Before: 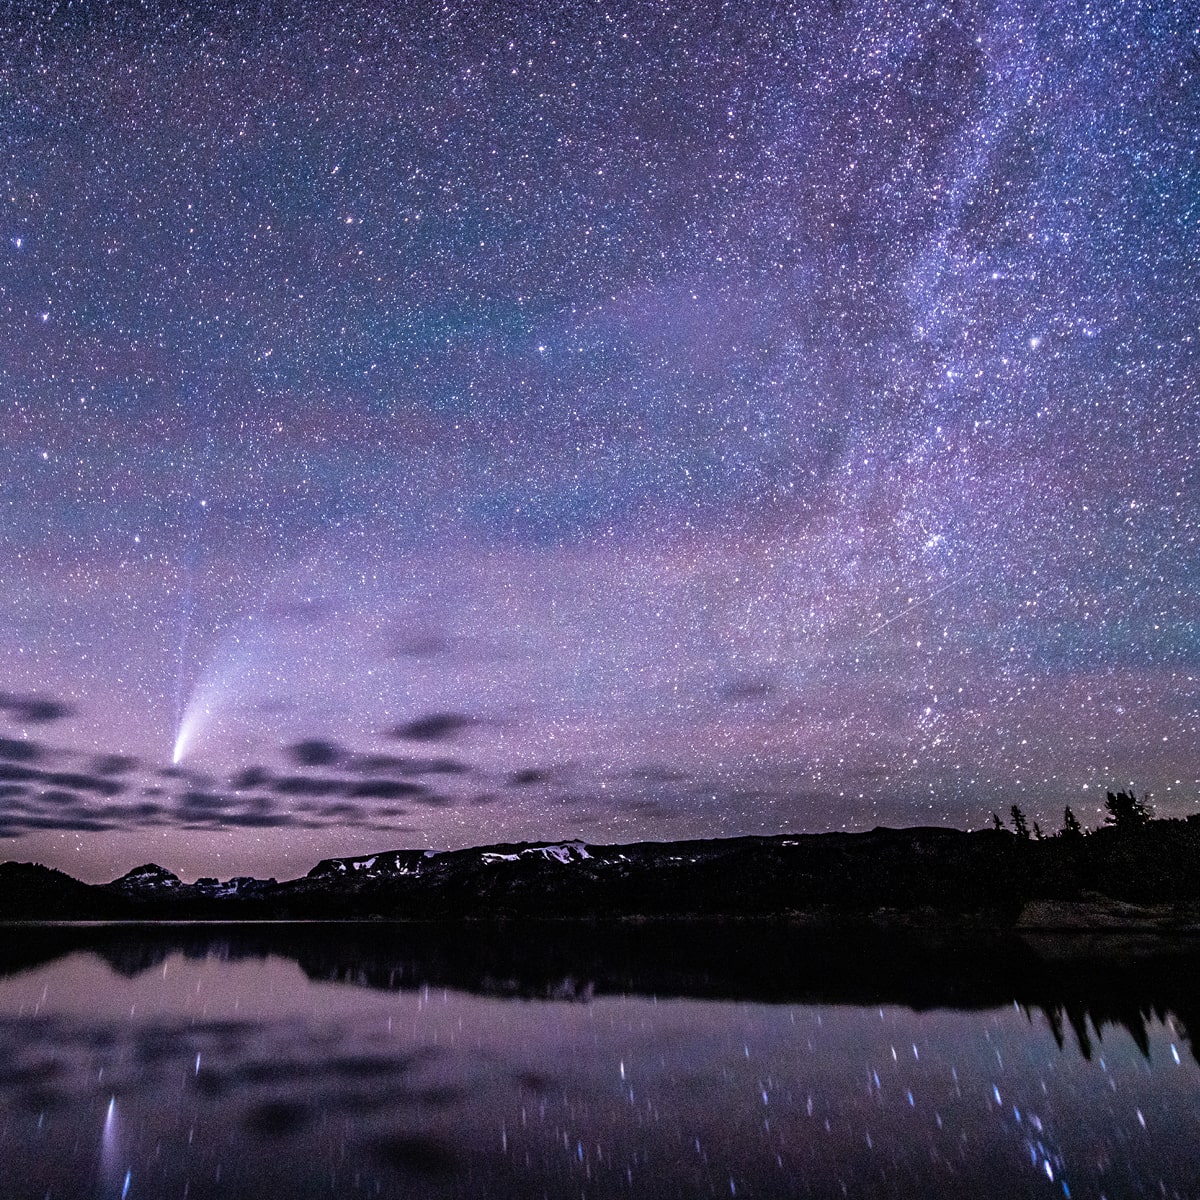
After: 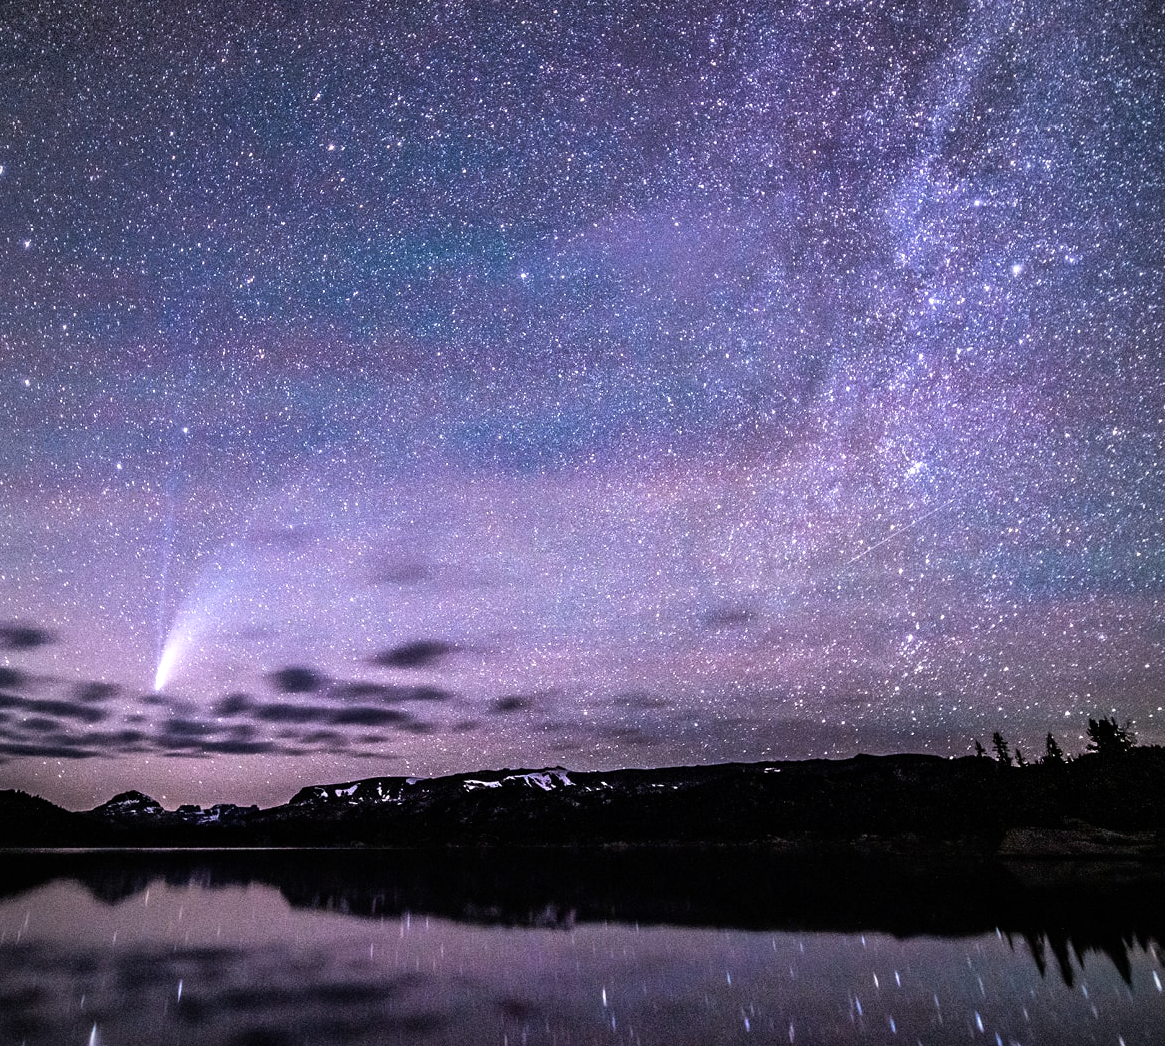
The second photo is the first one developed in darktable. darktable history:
vignetting: fall-off radius 60.92%
tone equalizer: -8 EV -0.417 EV, -7 EV -0.389 EV, -6 EV -0.333 EV, -5 EV -0.222 EV, -3 EV 0.222 EV, -2 EV 0.333 EV, -1 EV 0.389 EV, +0 EV 0.417 EV, edges refinement/feathering 500, mask exposure compensation -1.57 EV, preserve details no
crop: left 1.507%, top 6.147%, right 1.379%, bottom 6.637%
